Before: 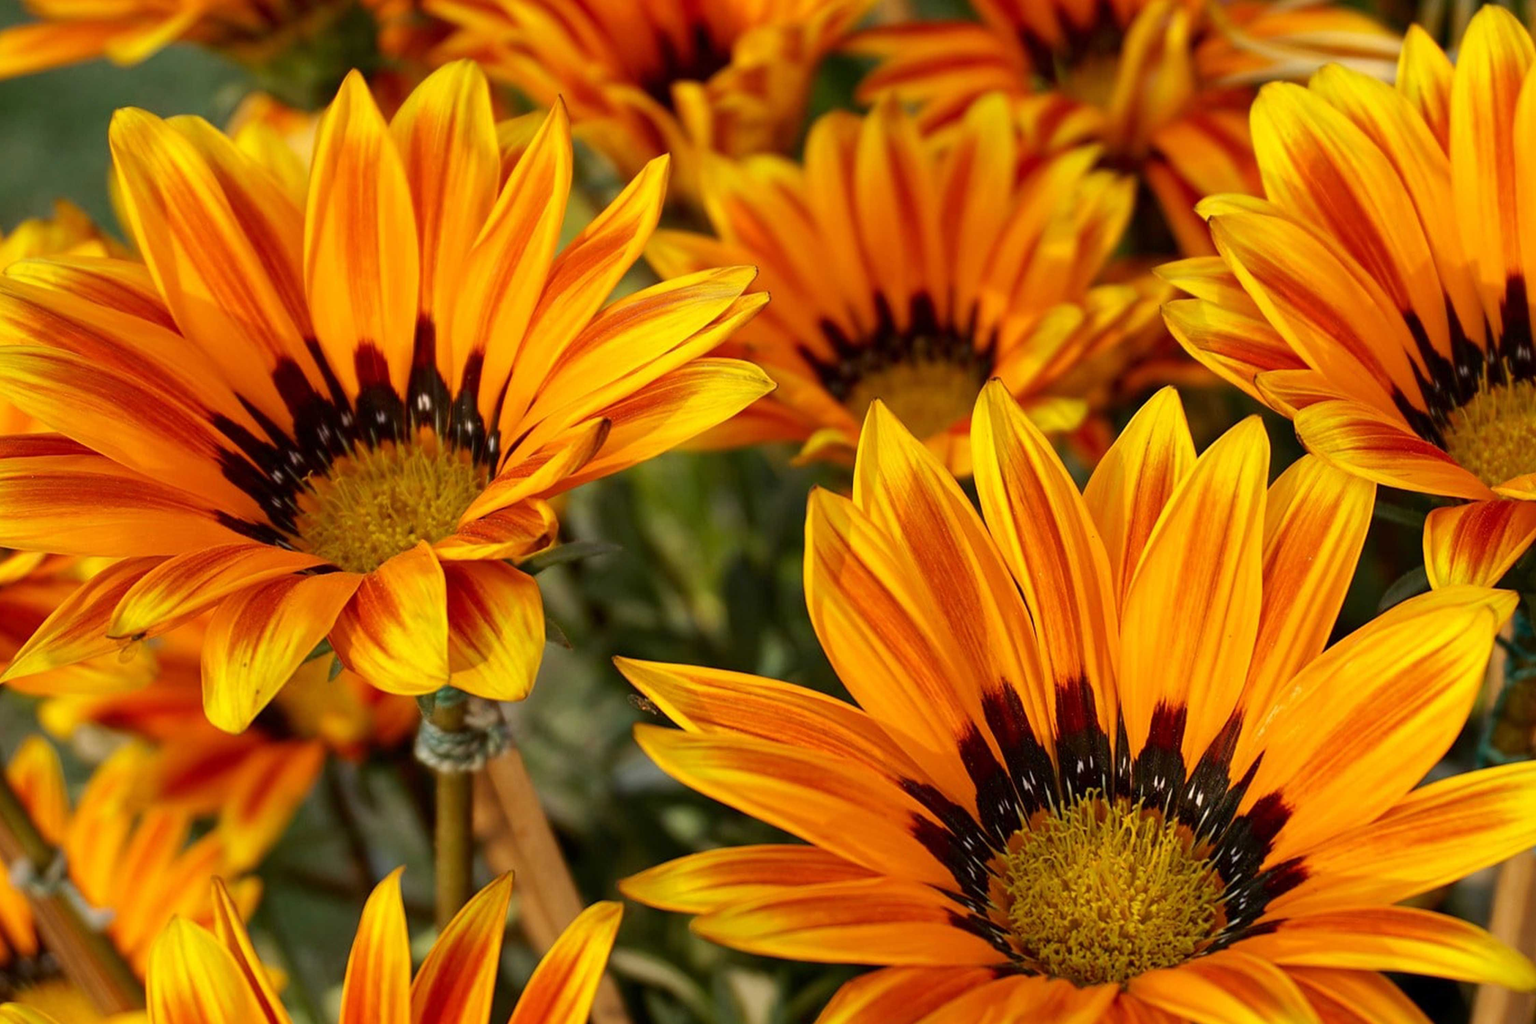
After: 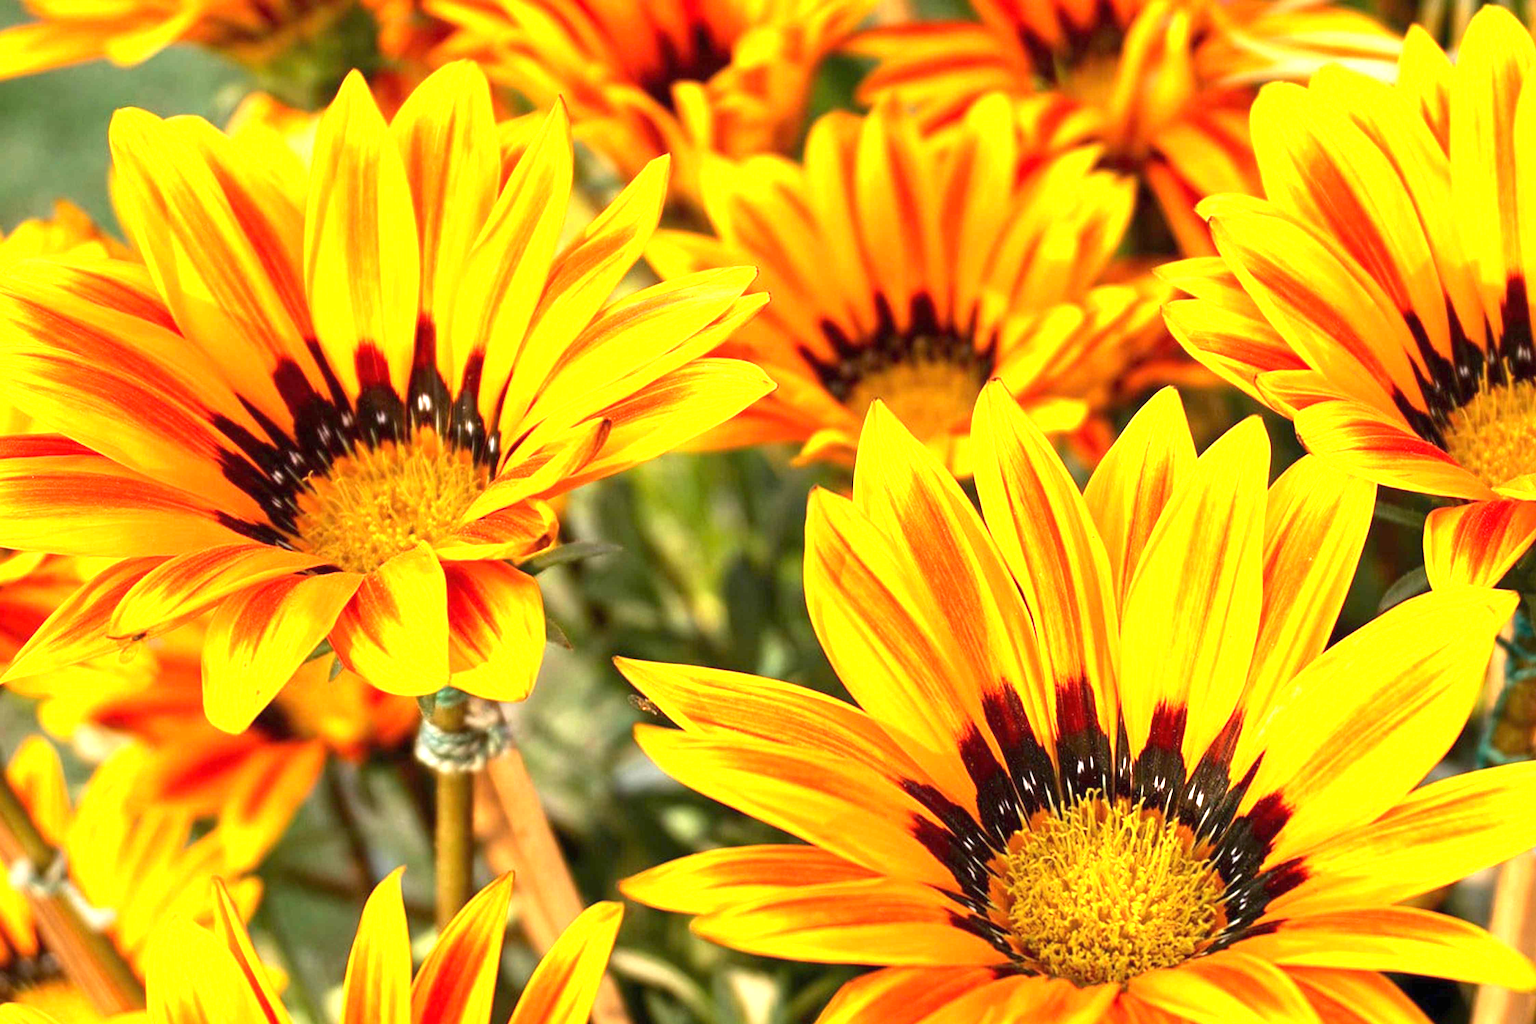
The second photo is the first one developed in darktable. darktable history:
exposure: black level correction 0, exposure 1.755 EV, compensate exposure bias true, compensate highlight preservation false
